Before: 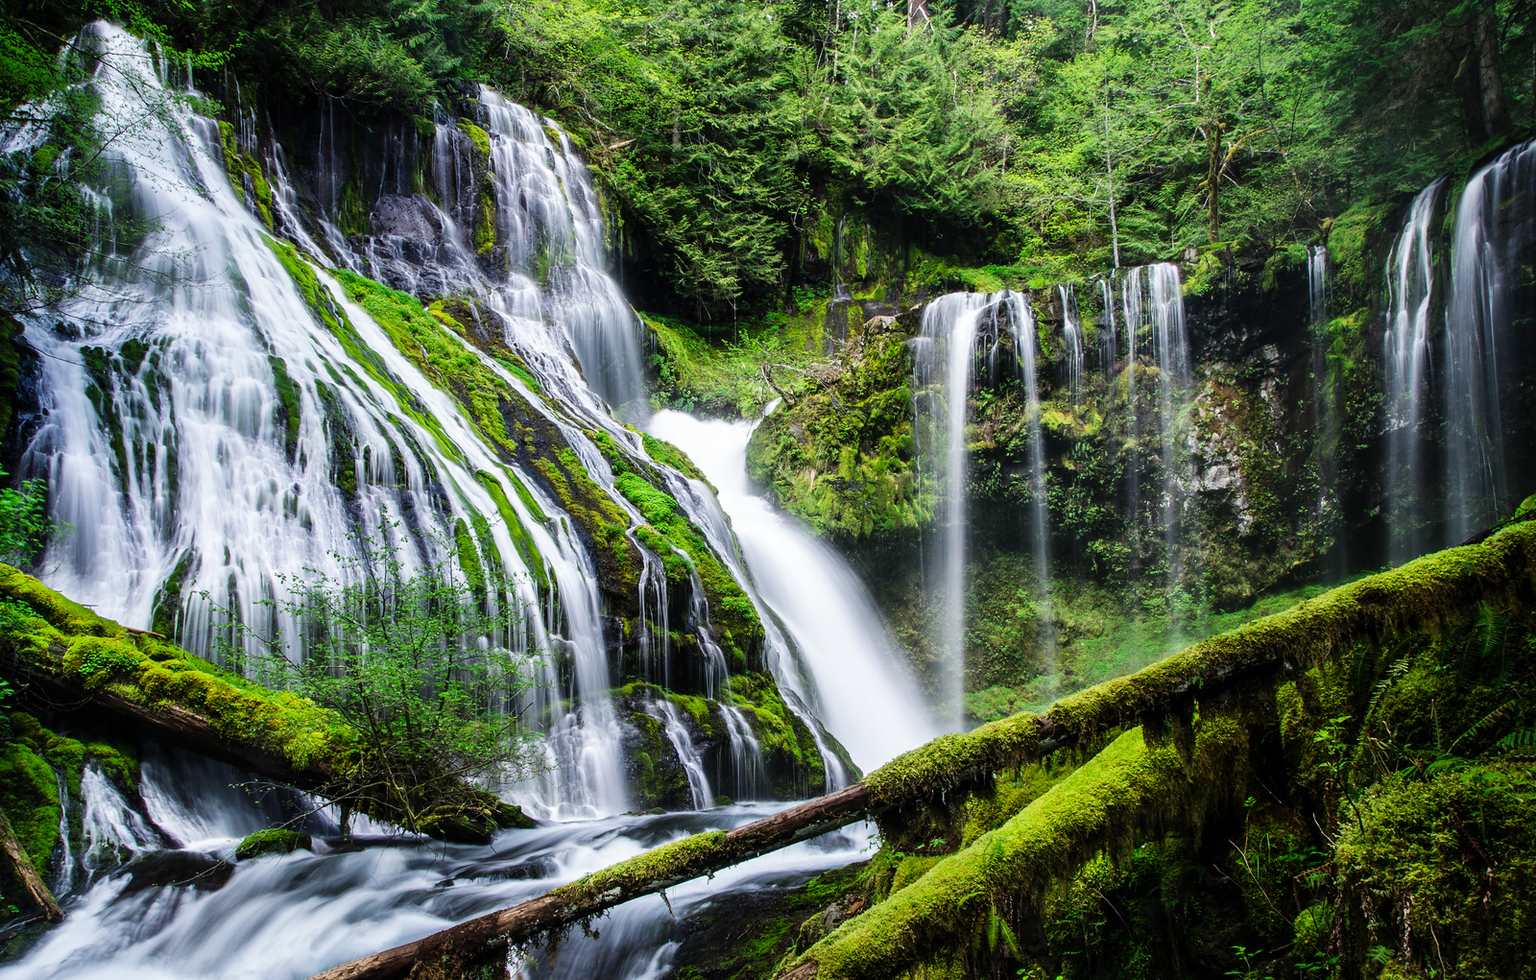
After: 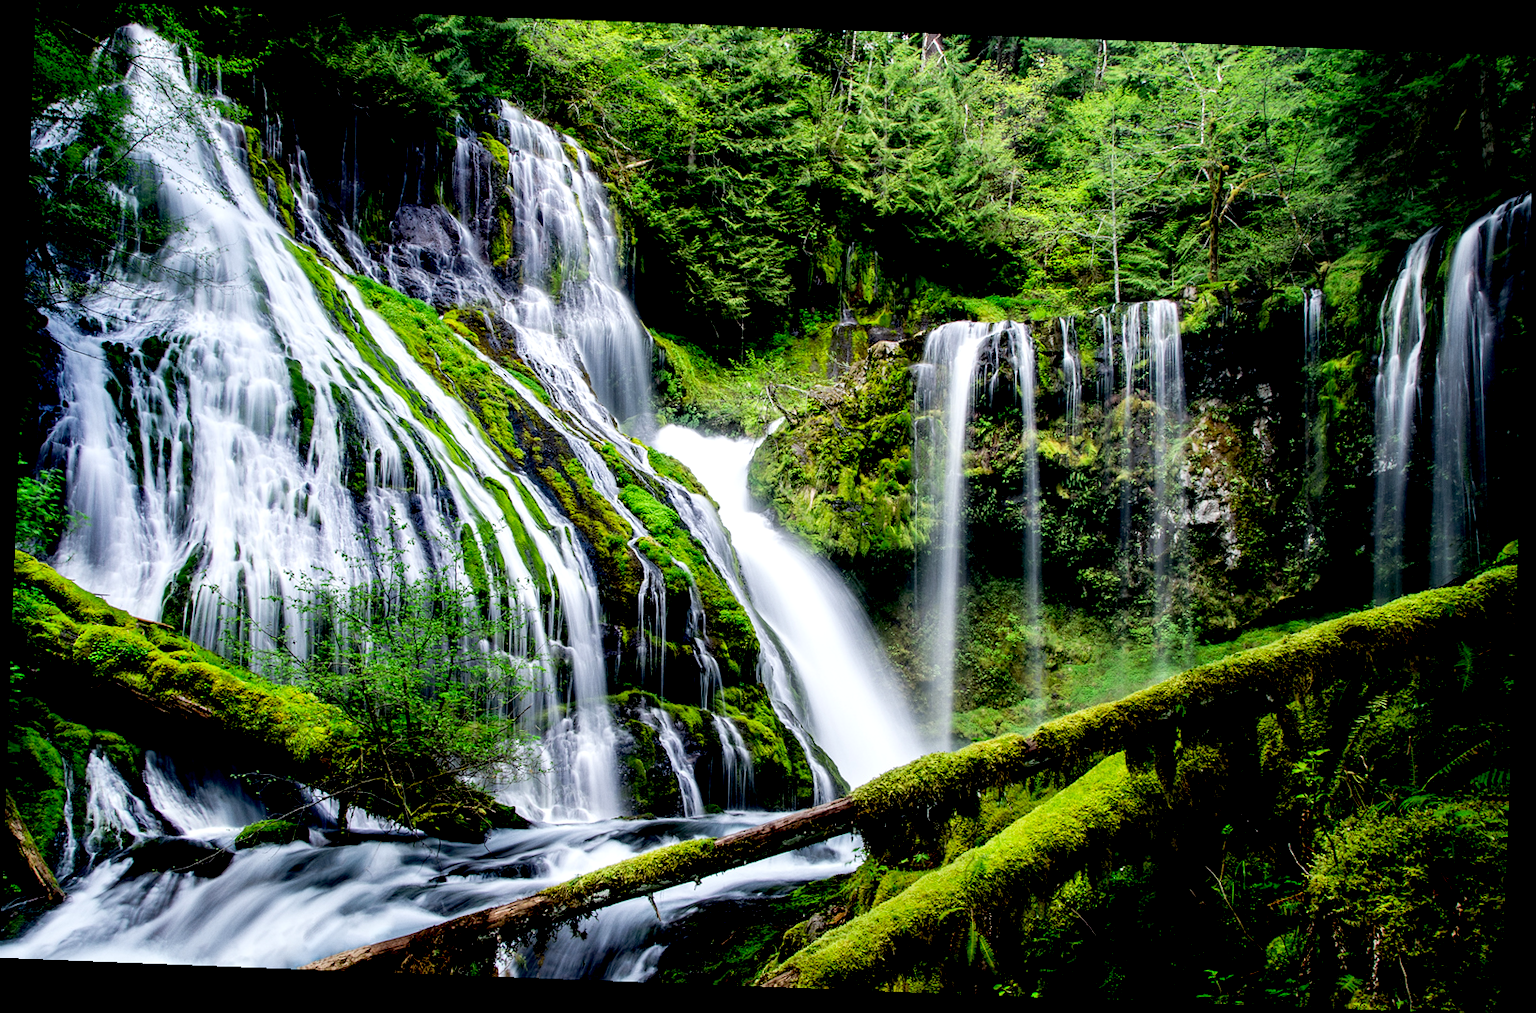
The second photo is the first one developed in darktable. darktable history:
rotate and perspective: rotation 2.17°, automatic cropping off
exposure: black level correction 0.025, exposure 0.182 EV, compensate highlight preservation false
grain: coarseness 14.57 ISO, strength 8.8%
